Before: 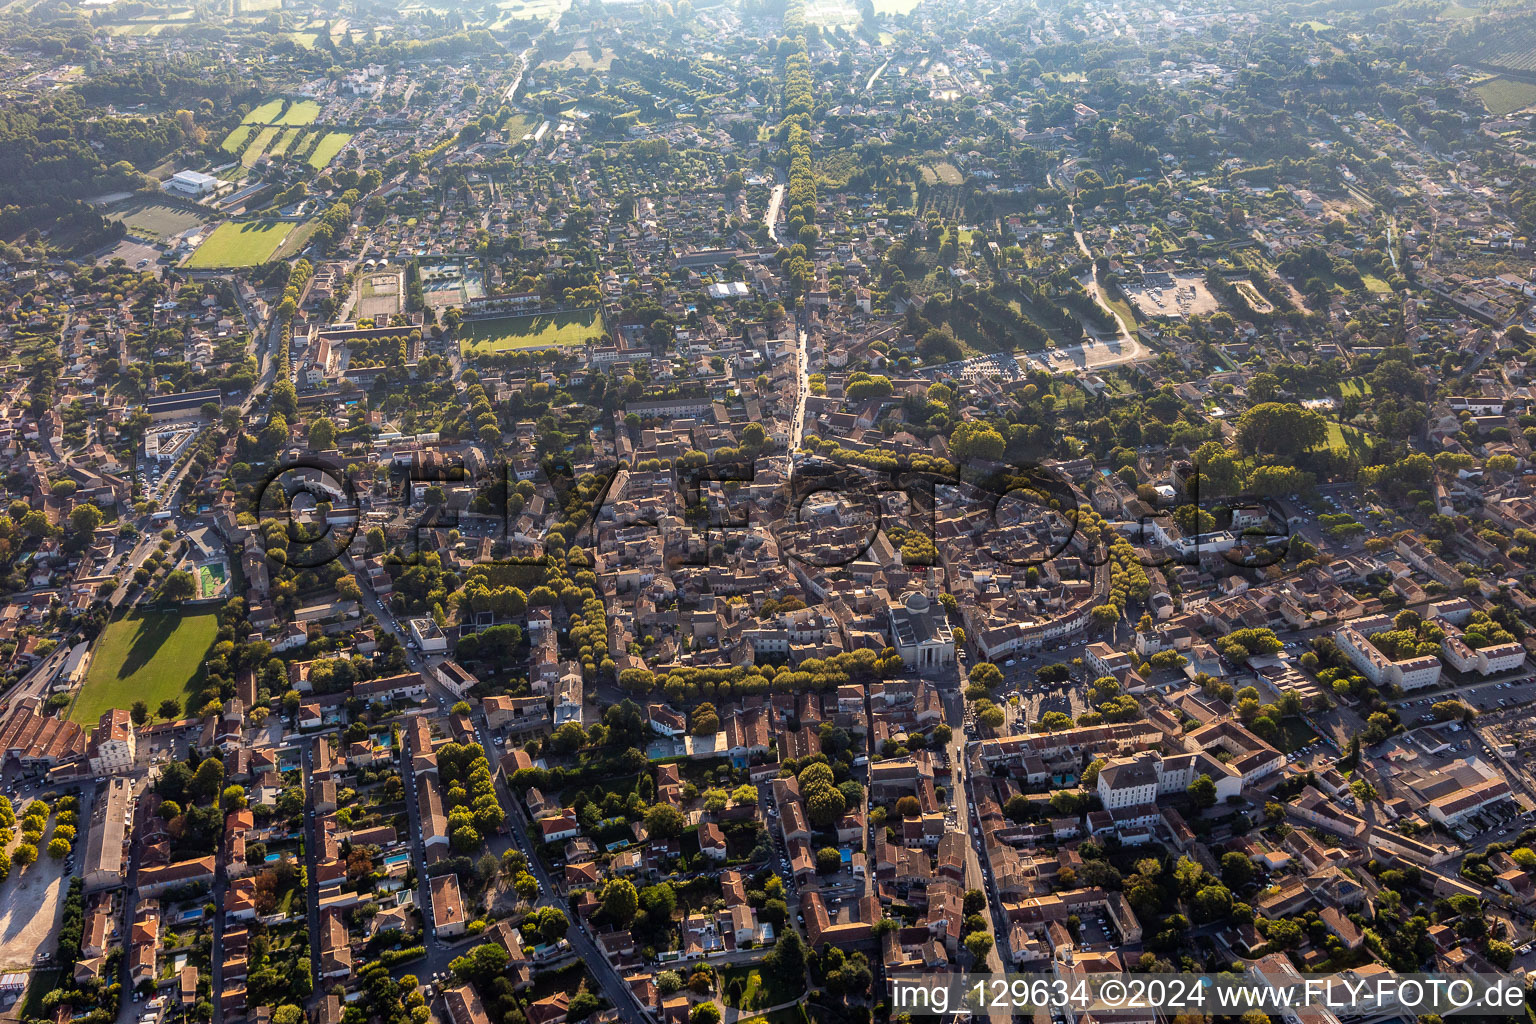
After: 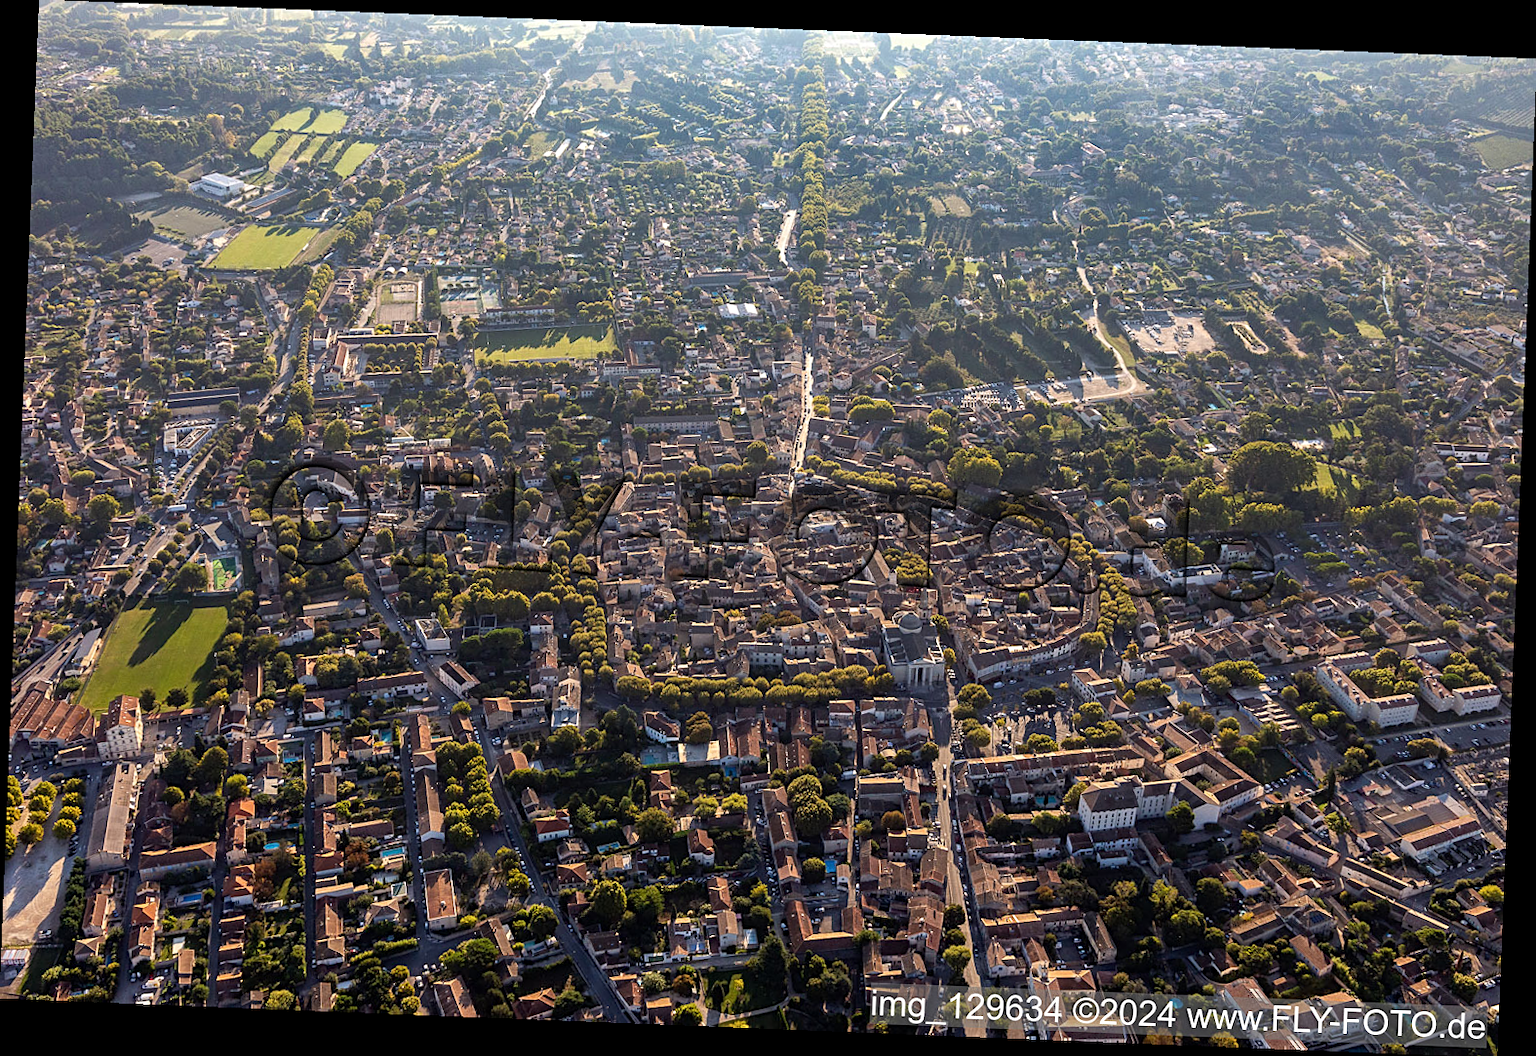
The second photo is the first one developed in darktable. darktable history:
rotate and perspective: rotation 2.27°, automatic cropping off
sharpen: radius 2.529, amount 0.323
